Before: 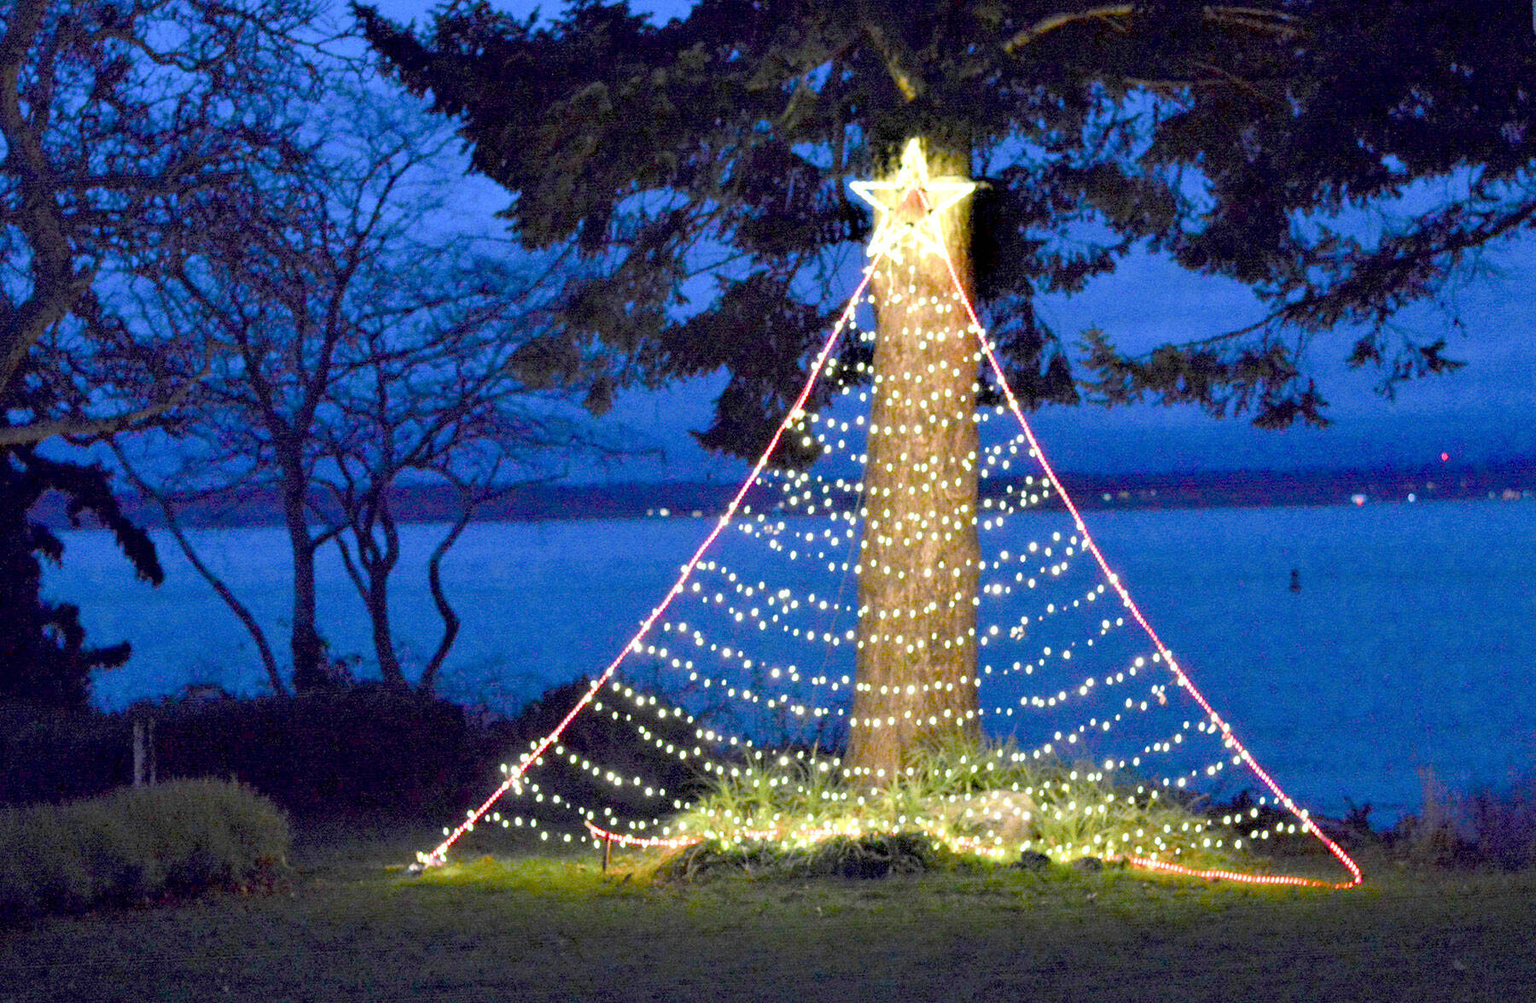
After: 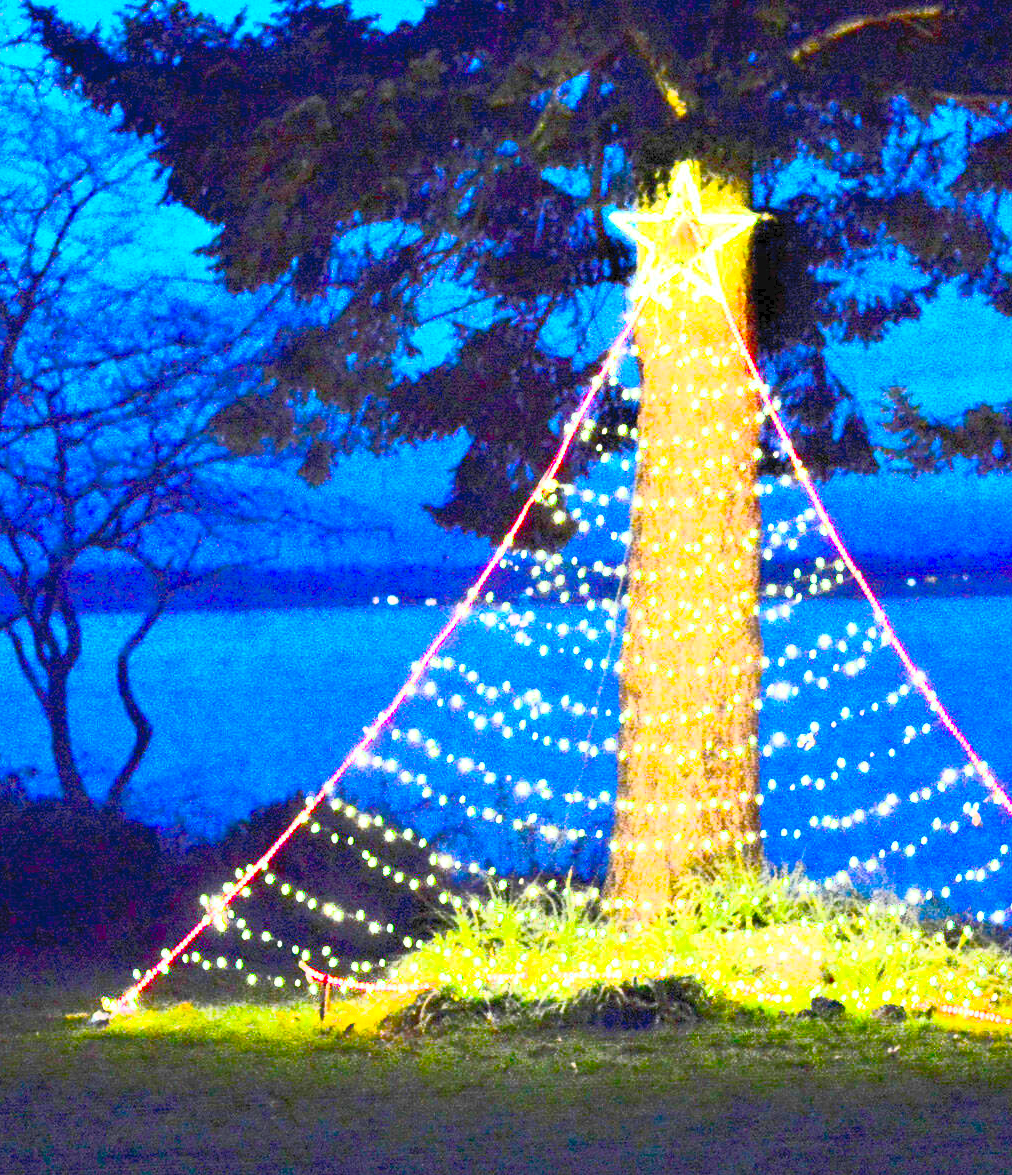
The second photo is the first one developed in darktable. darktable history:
crop: left 21.496%, right 22.254%
contrast brightness saturation: contrast 1, brightness 1, saturation 1
